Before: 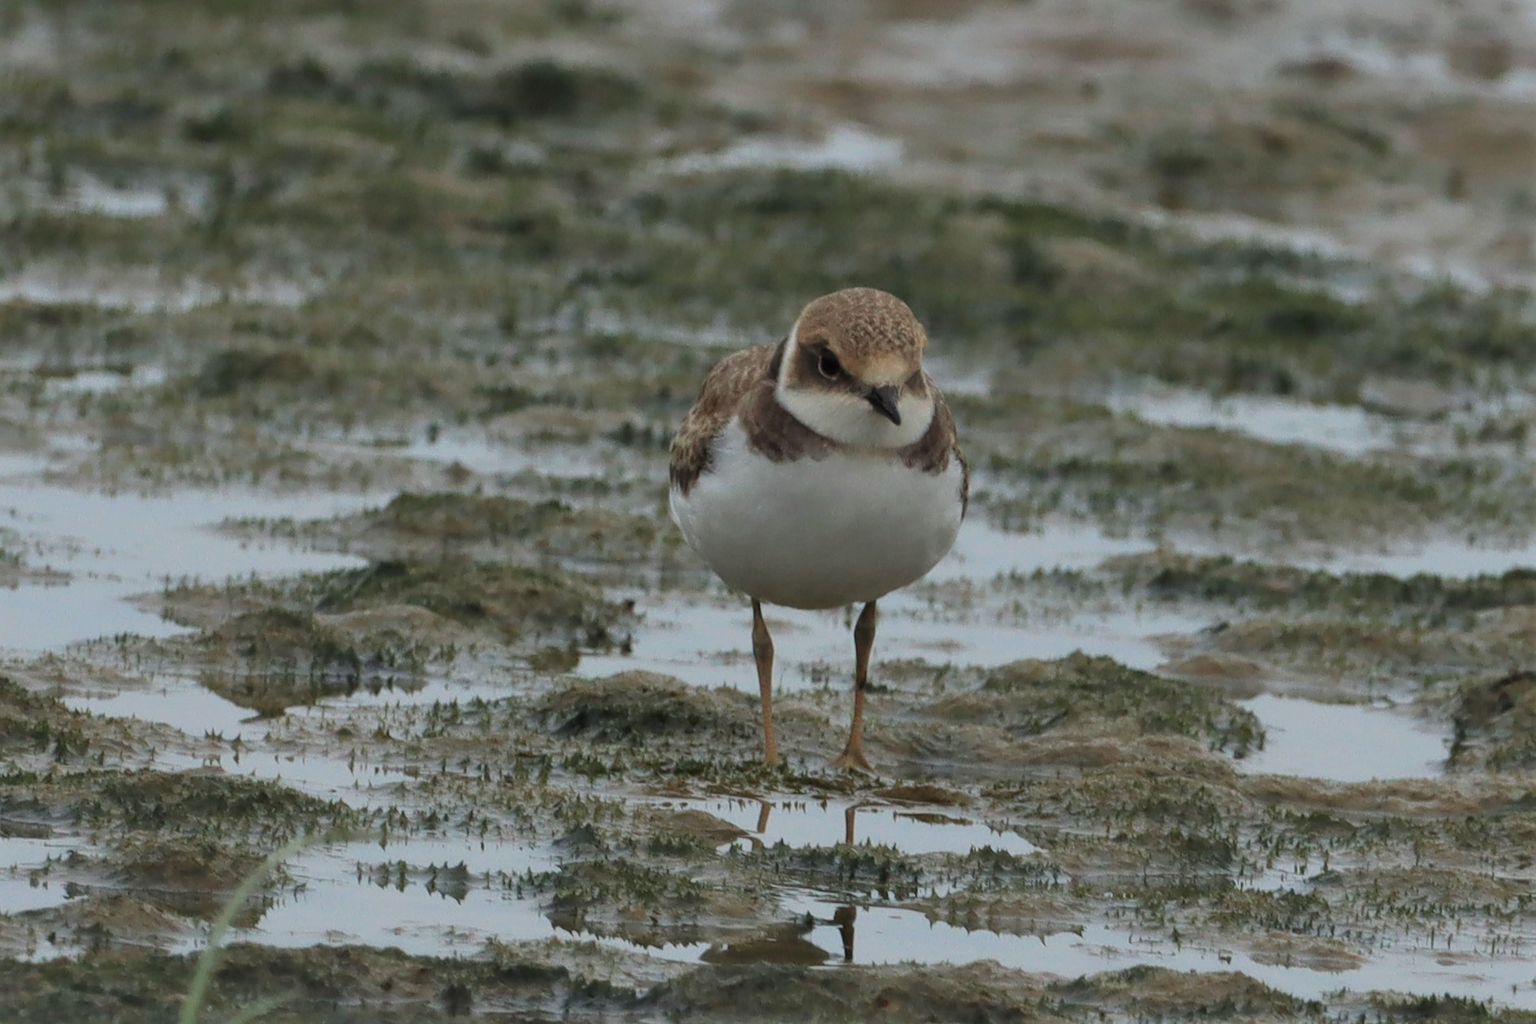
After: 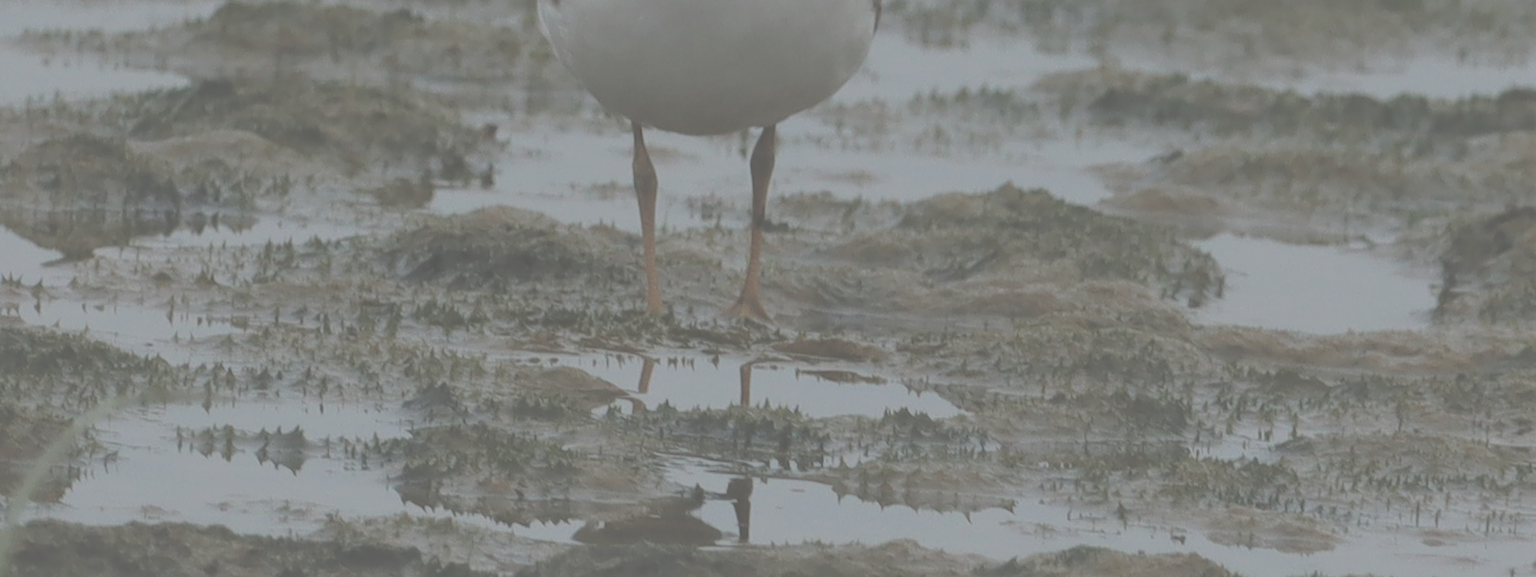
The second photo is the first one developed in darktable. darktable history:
crop and rotate: left 13.306%, top 48.129%, bottom 2.928%
tone curve: curves: ch0 [(0, 0) (0.003, 0.322) (0.011, 0.327) (0.025, 0.345) (0.044, 0.365) (0.069, 0.378) (0.1, 0.391) (0.136, 0.403) (0.177, 0.412) (0.224, 0.429) (0.277, 0.448) (0.335, 0.474) (0.399, 0.503) (0.468, 0.537) (0.543, 0.57) (0.623, 0.61) (0.709, 0.653) (0.801, 0.699) (0.898, 0.75) (1, 1)], preserve colors none
